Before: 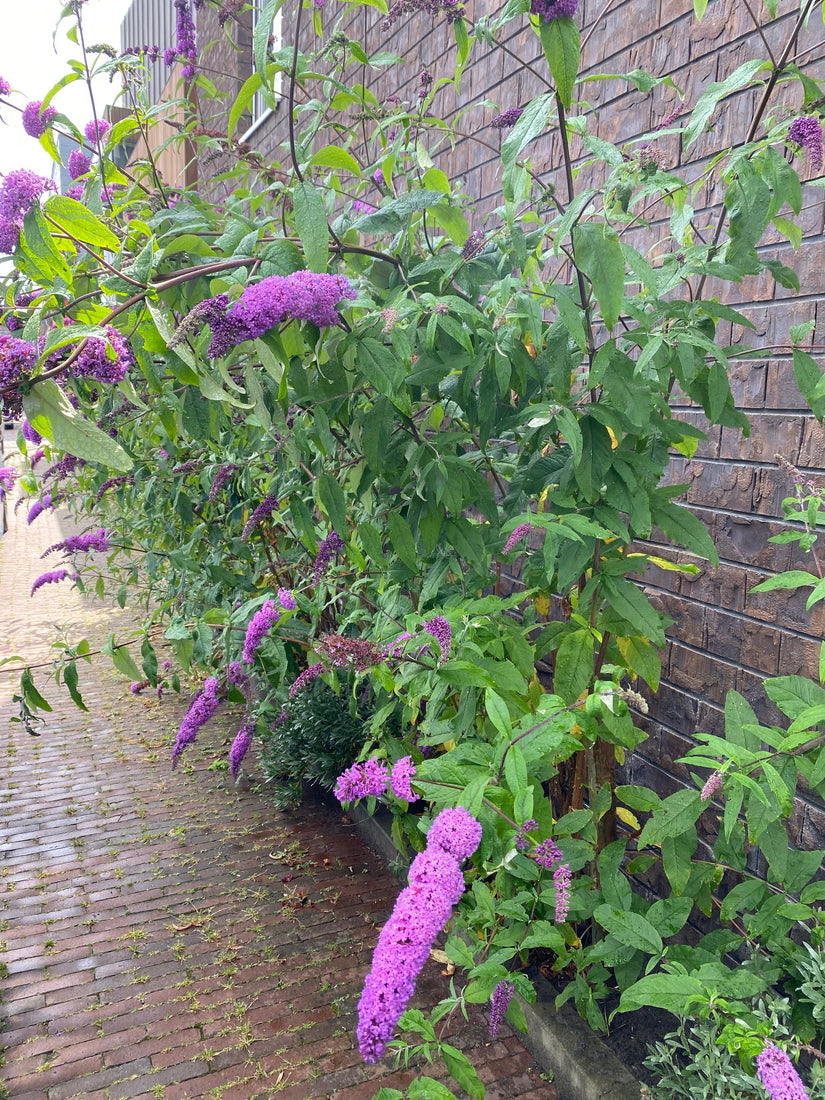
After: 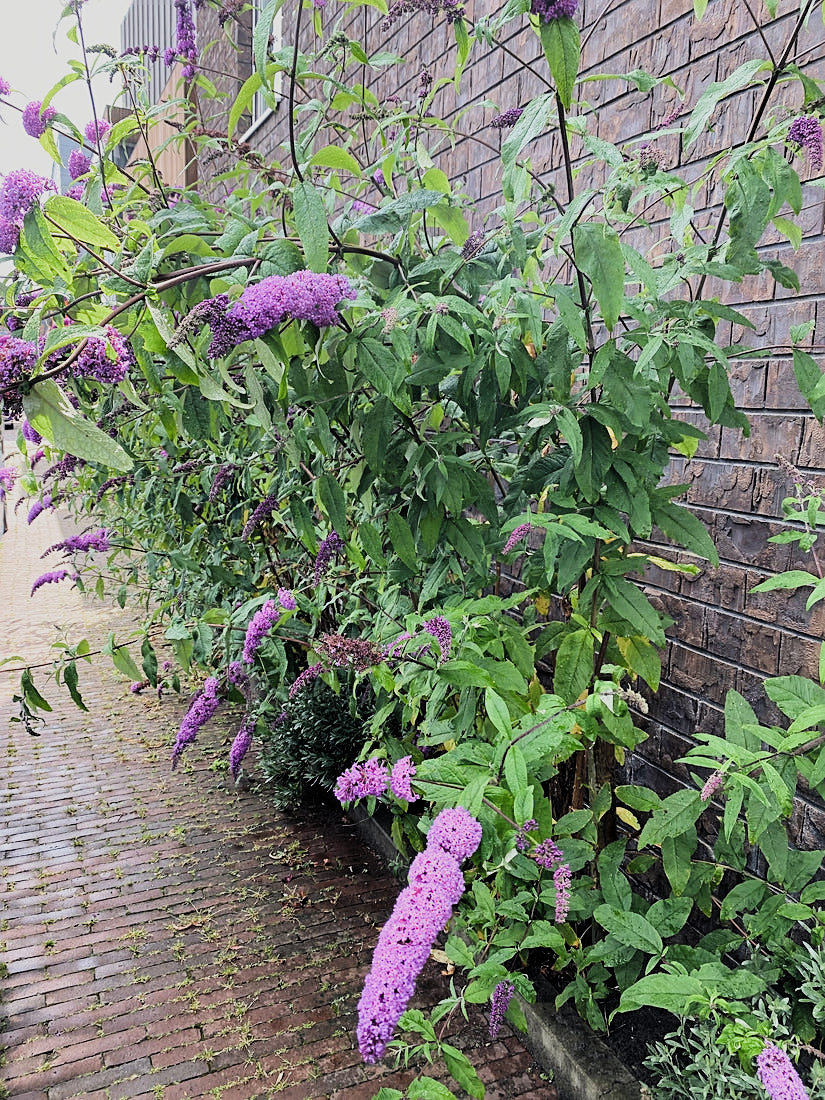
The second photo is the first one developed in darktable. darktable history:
sharpen: on, module defaults
filmic rgb: black relative exposure -4.98 EV, white relative exposure 4 EV, hardness 2.89, contrast 1.395, color science v5 (2021), contrast in shadows safe, contrast in highlights safe
